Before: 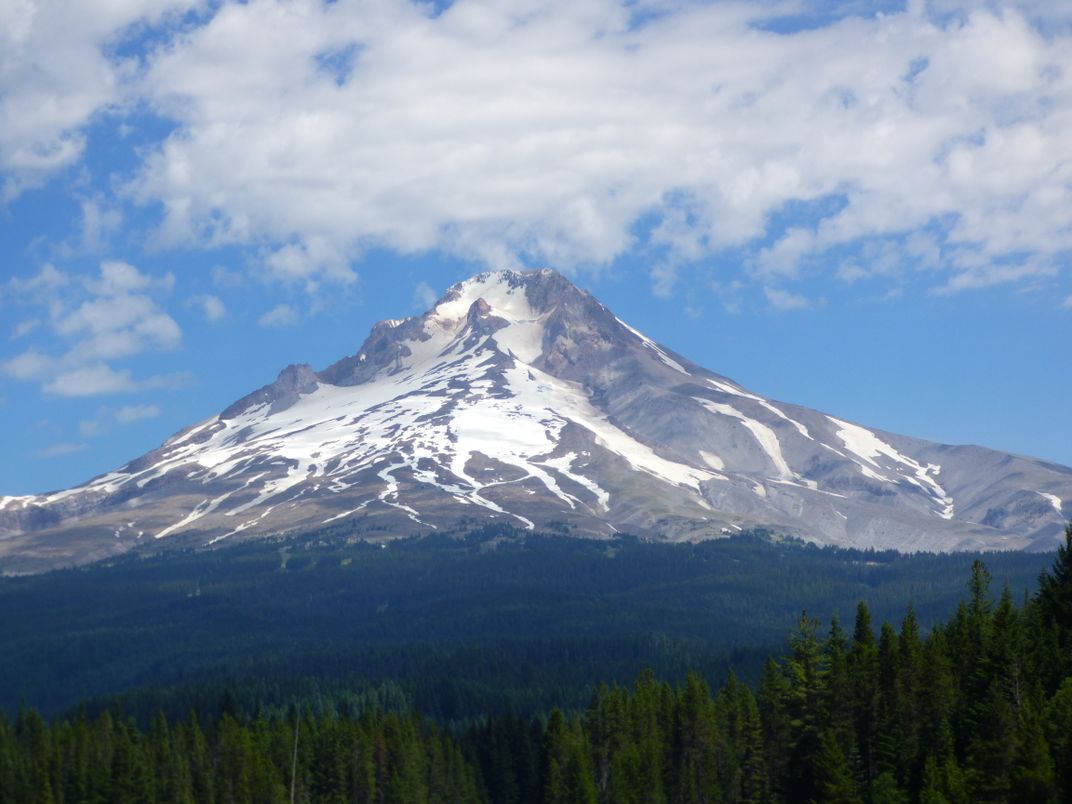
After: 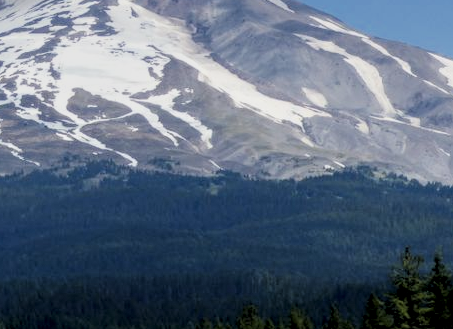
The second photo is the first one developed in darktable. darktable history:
local contrast: detail 154%
filmic rgb: black relative exposure -7.12 EV, white relative exposure 5.34 EV, threshold 2.96 EV, hardness 3.03, add noise in highlights 0, color science v3 (2019), use custom middle-gray values true, contrast in highlights soft, enable highlight reconstruction true
crop: left 37.075%, top 45.25%, right 20.651%, bottom 13.783%
